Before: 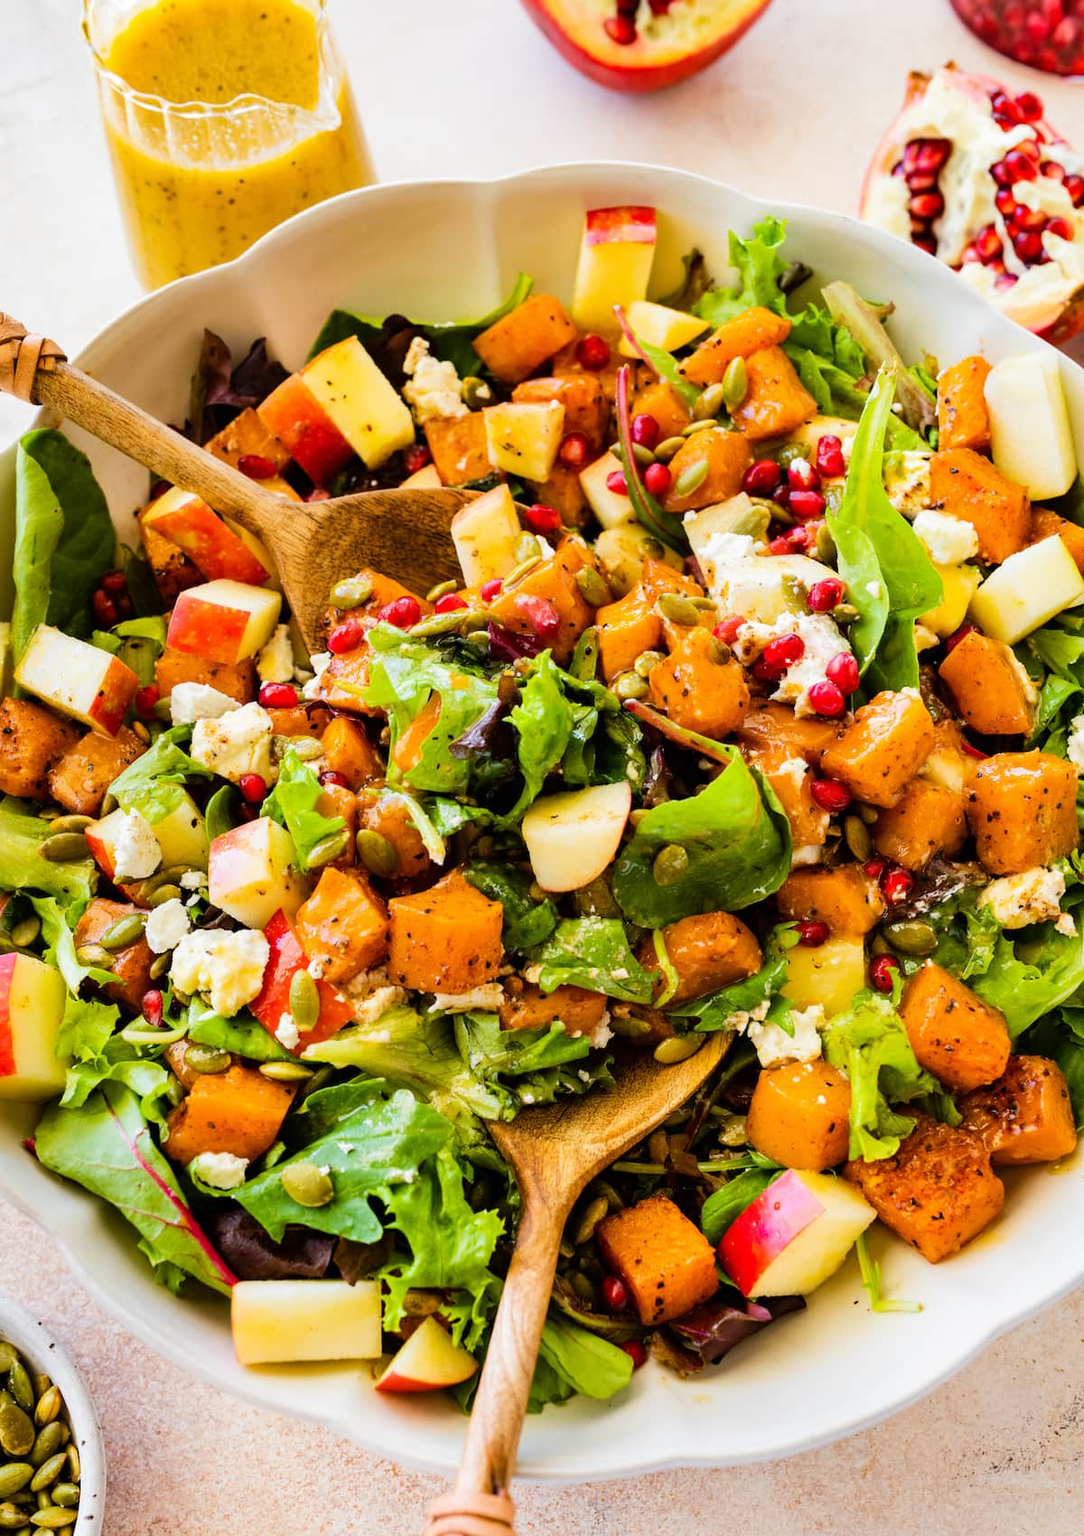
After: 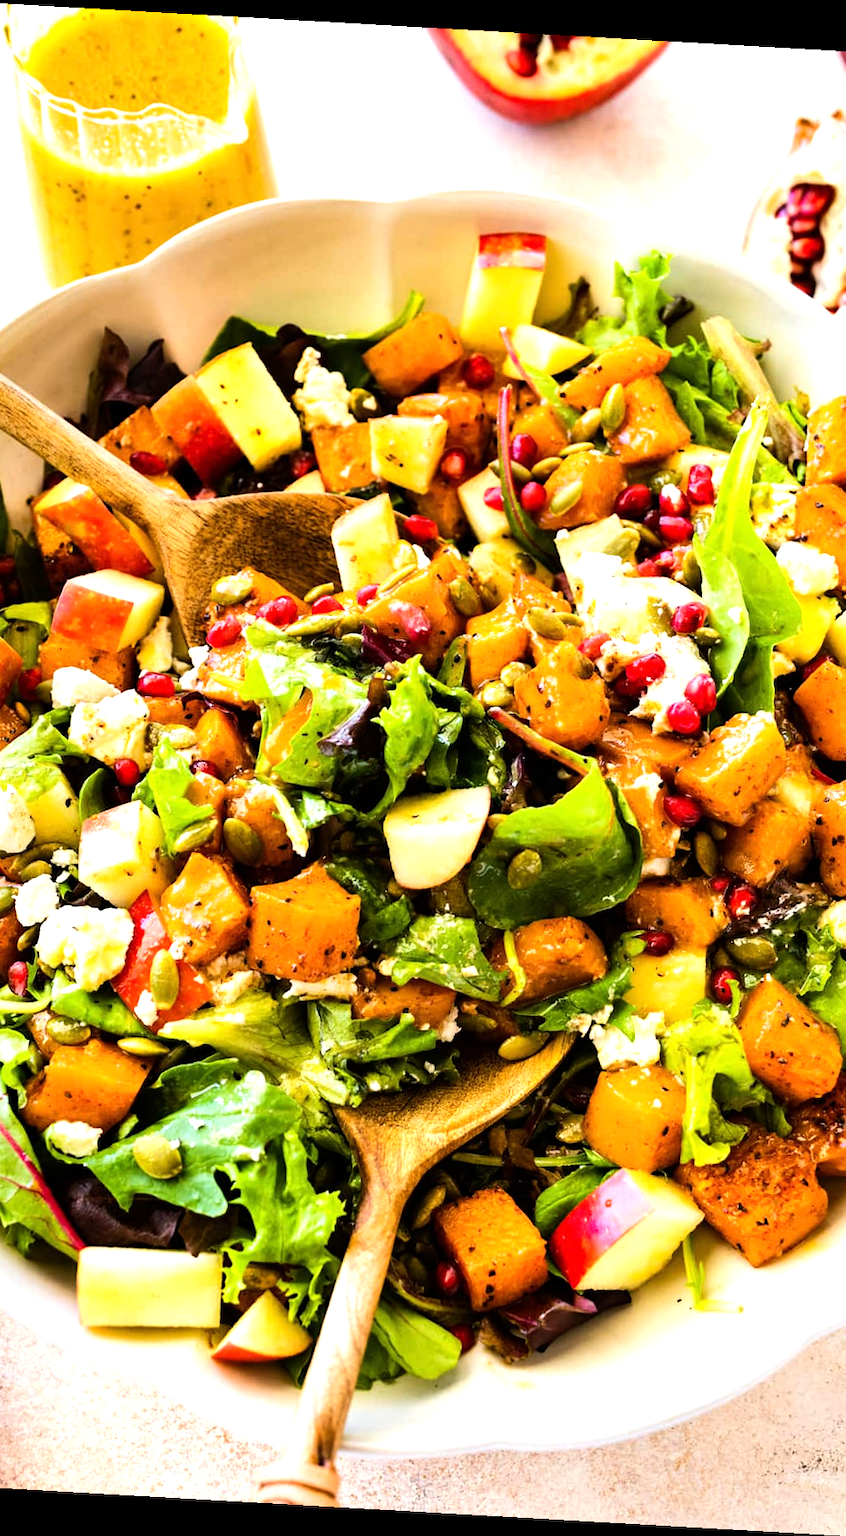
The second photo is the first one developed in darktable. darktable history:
crop and rotate: angle -3.25°, left 14.069%, top 0.019%, right 10.826%, bottom 0.083%
tone equalizer: -8 EV -0.764 EV, -7 EV -0.673 EV, -6 EV -0.604 EV, -5 EV -0.395 EV, -3 EV 0.373 EV, -2 EV 0.6 EV, -1 EV 0.69 EV, +0 EV 0.768 EV, edges refinement/feathering 500, mask exposure compensation -1.57 EV, preserve details no
